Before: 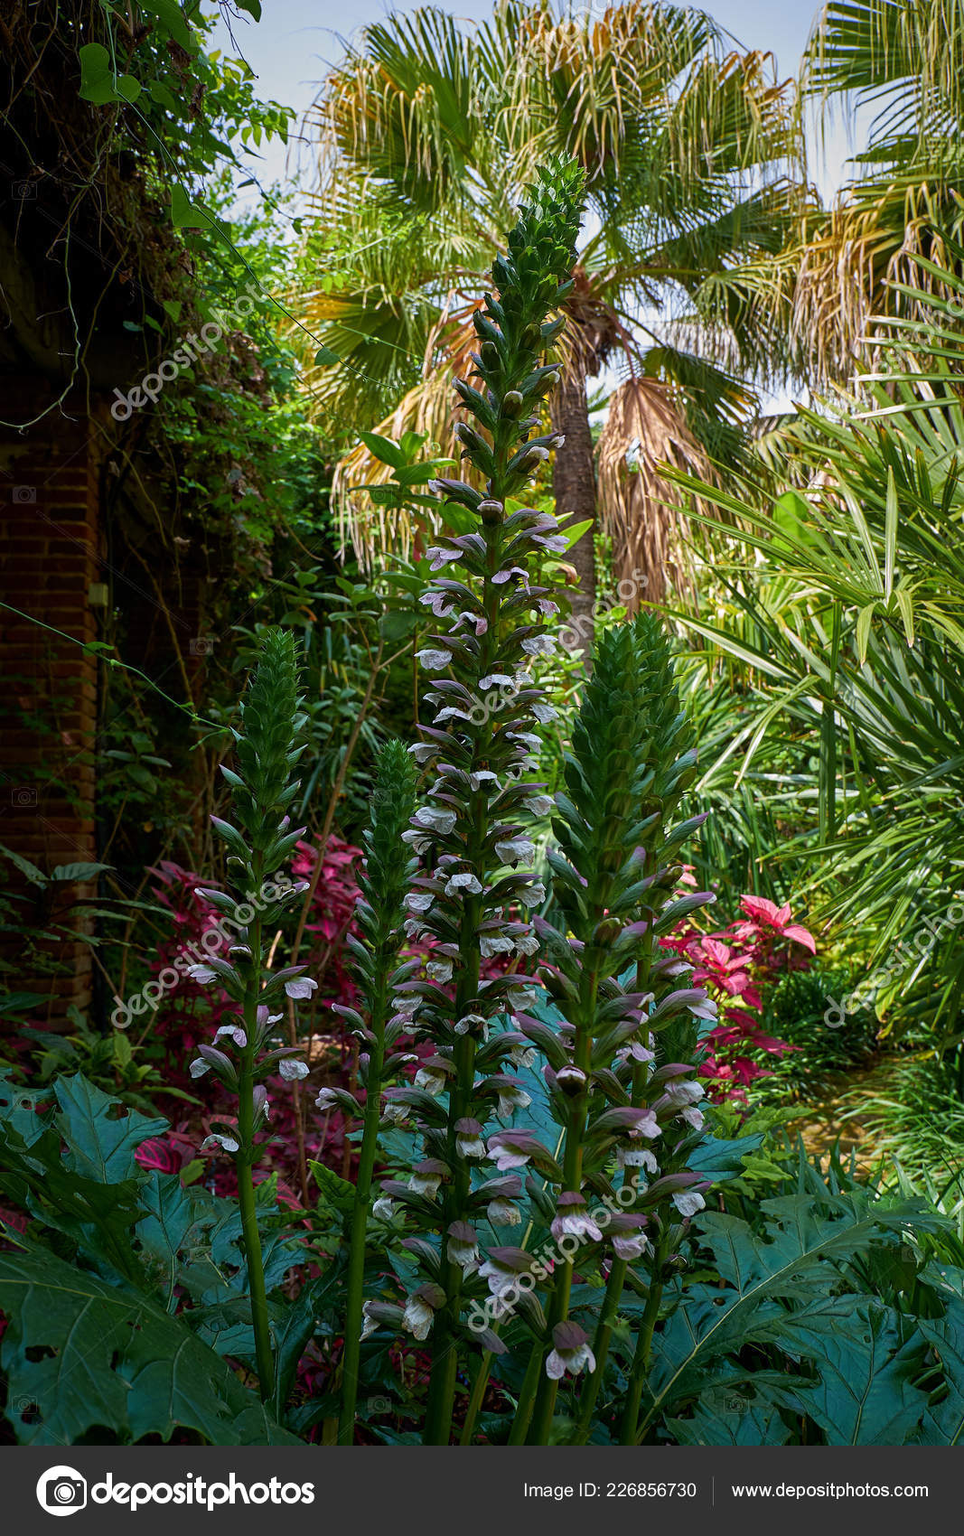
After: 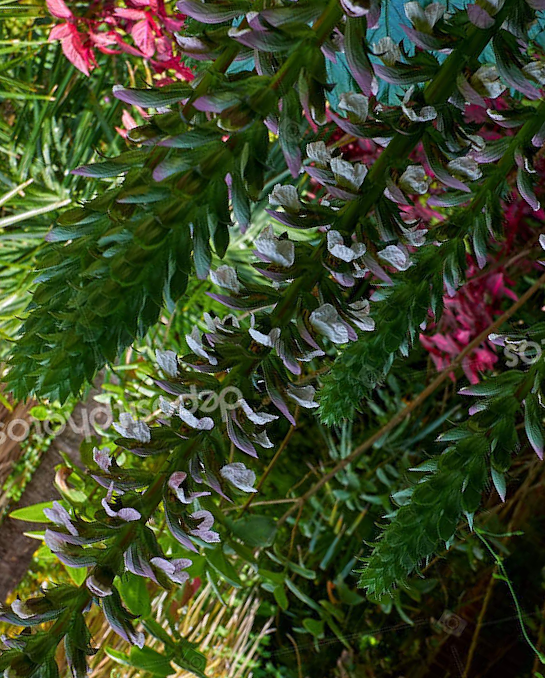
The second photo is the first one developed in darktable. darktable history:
crop and rotate: angle 148.31°, left 9.145%, top 15.665%, right 4.53%, bottom 16.945%
